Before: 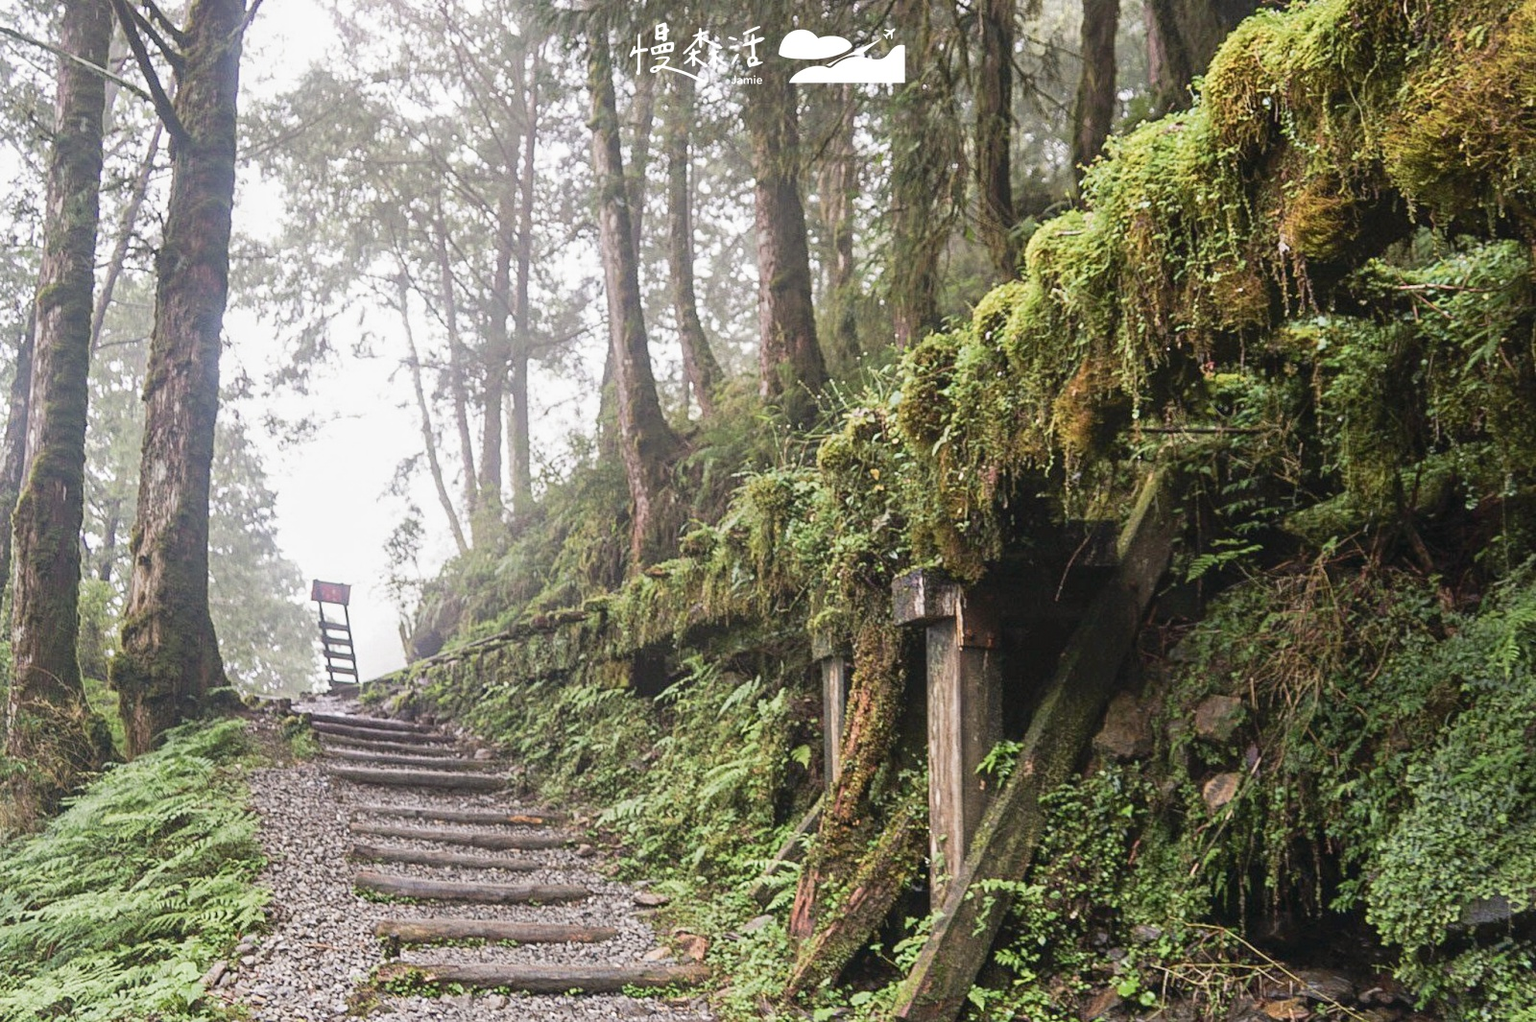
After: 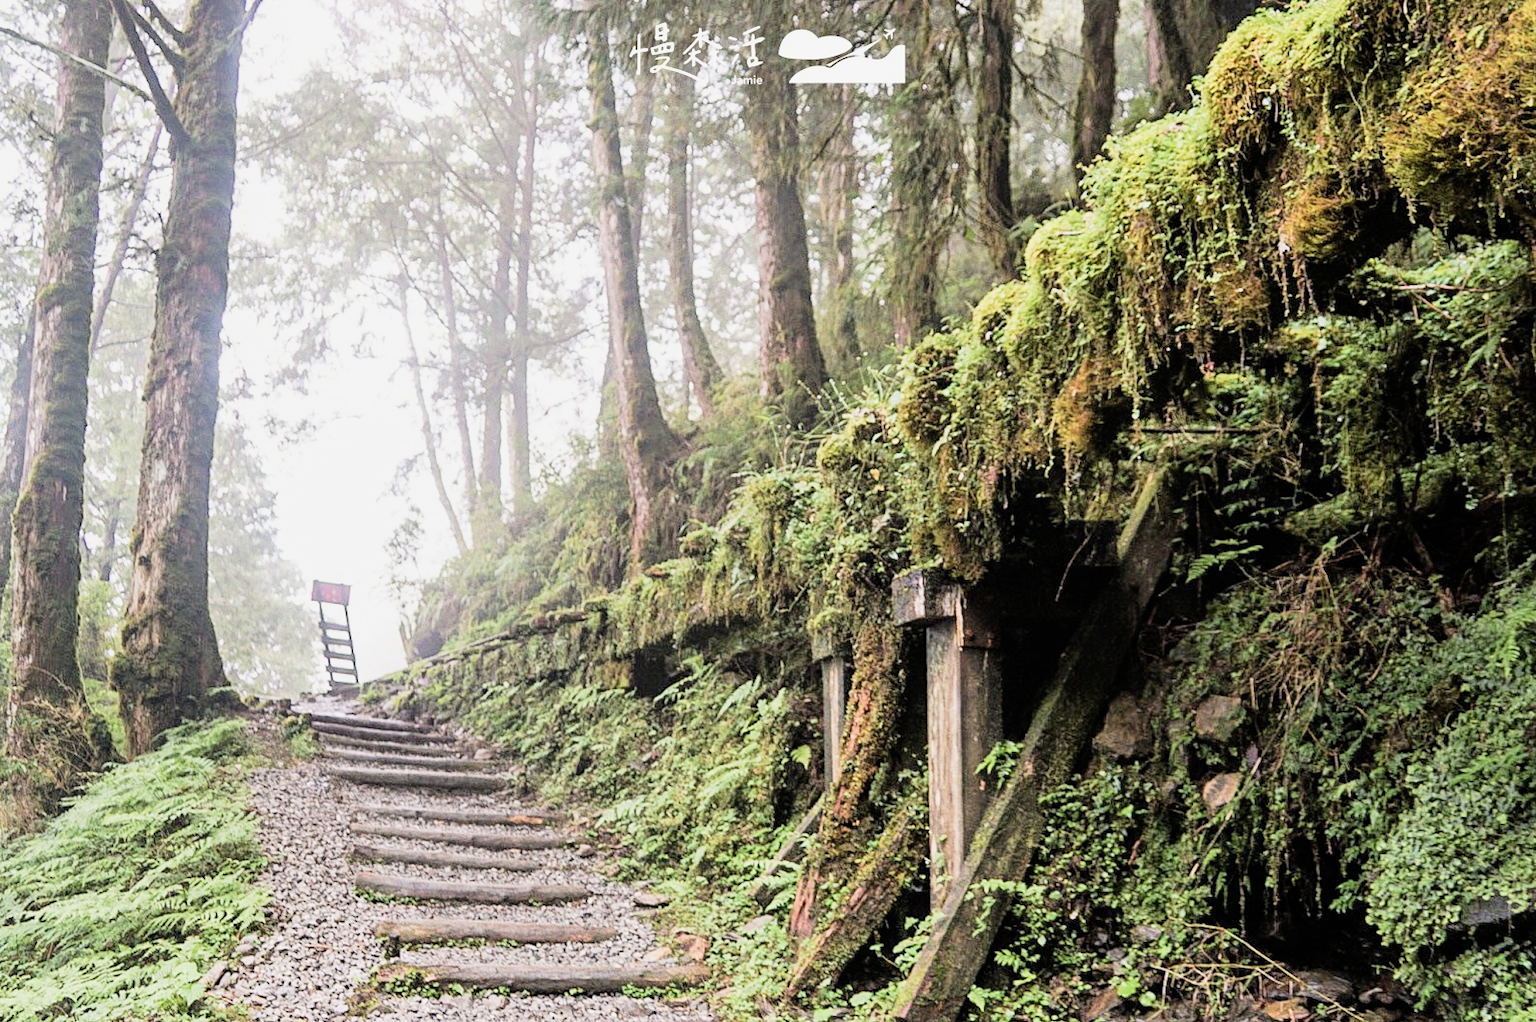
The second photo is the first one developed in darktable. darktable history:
filmic rgb: black relative exposure -5.1 EV, white relative exposure 4 EV, hardness 2.88, contrast 1.297
exposure: black level correction 0.001, exposure 0.675 EV, compensate highlight preservation false
